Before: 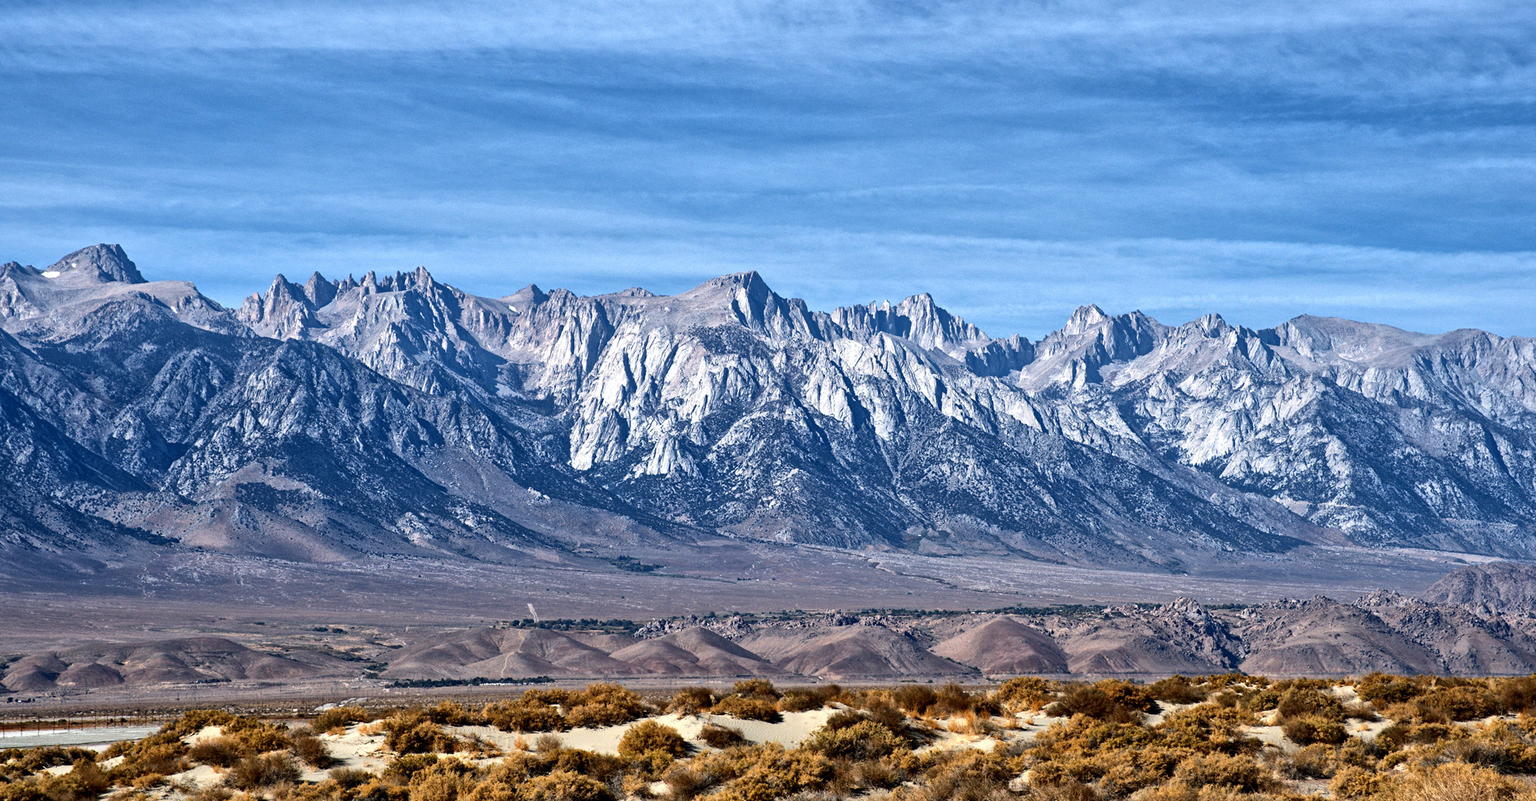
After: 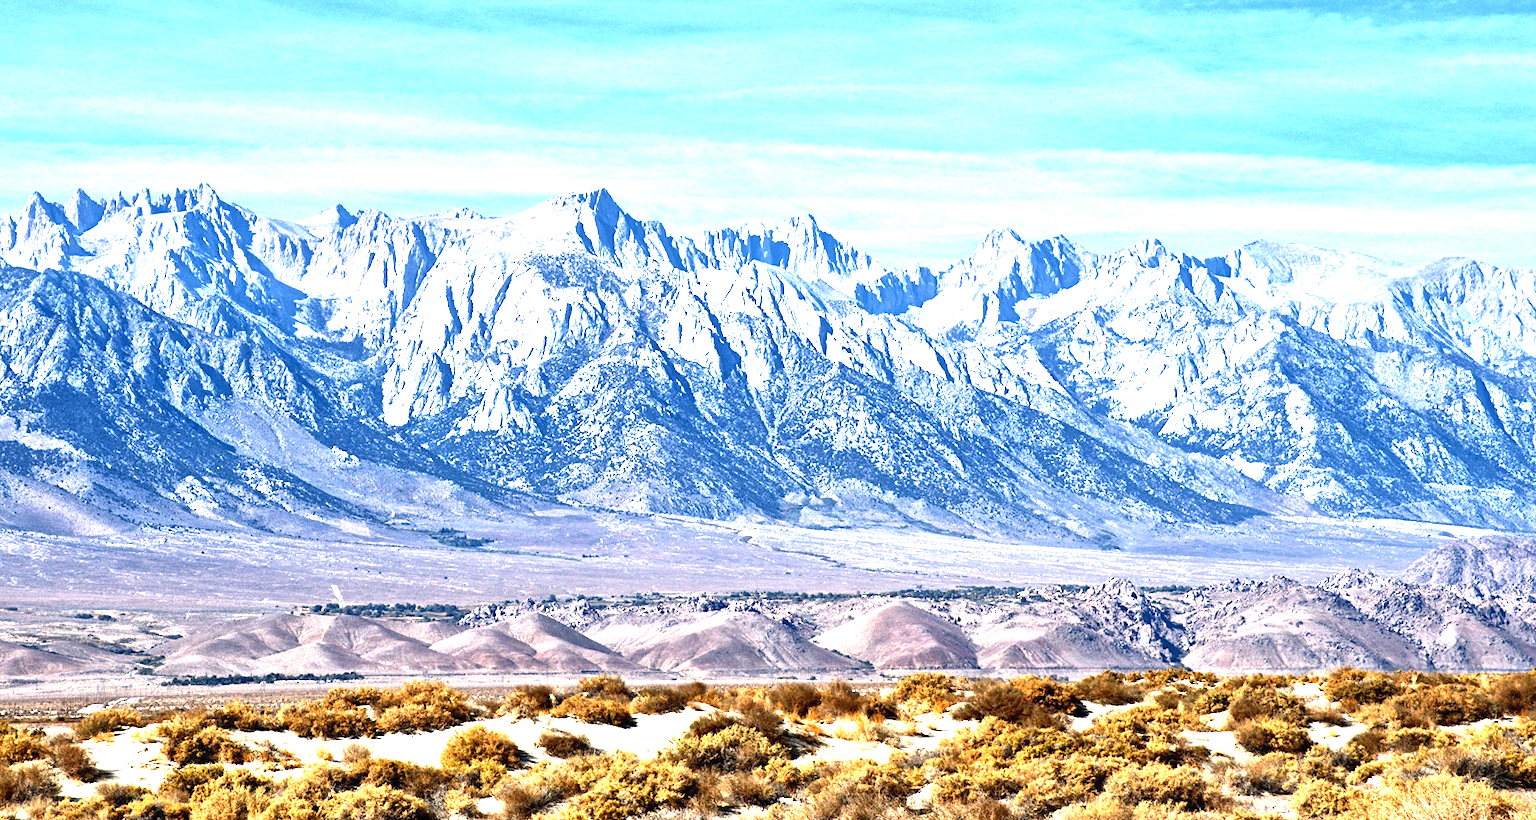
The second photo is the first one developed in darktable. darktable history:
crop: left 16.315%, top 14.246%
exposure: black level correction 0, exposure 1.741 EV, compensate exposure bias true, compensate highlight preservation false
